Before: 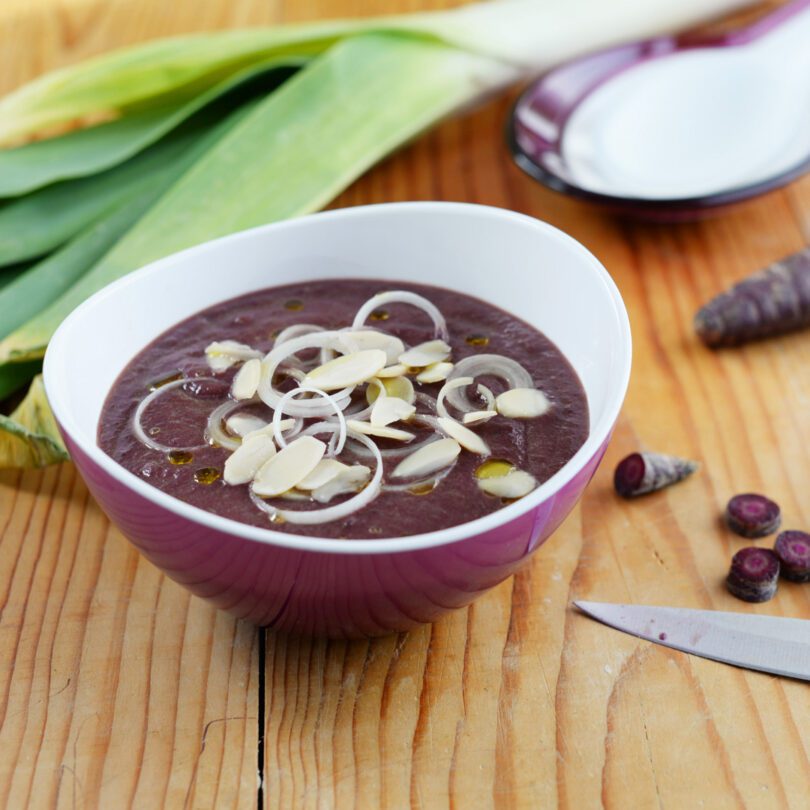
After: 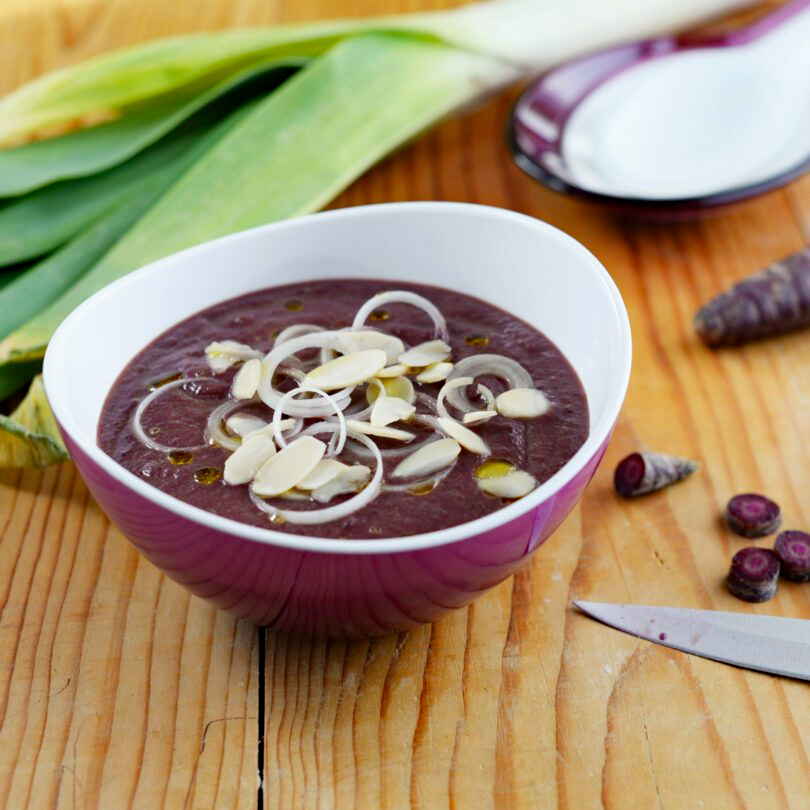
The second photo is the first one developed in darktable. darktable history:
haze removal: strength 0.298, distance 0.253, compatibility mode true, adaptive false
